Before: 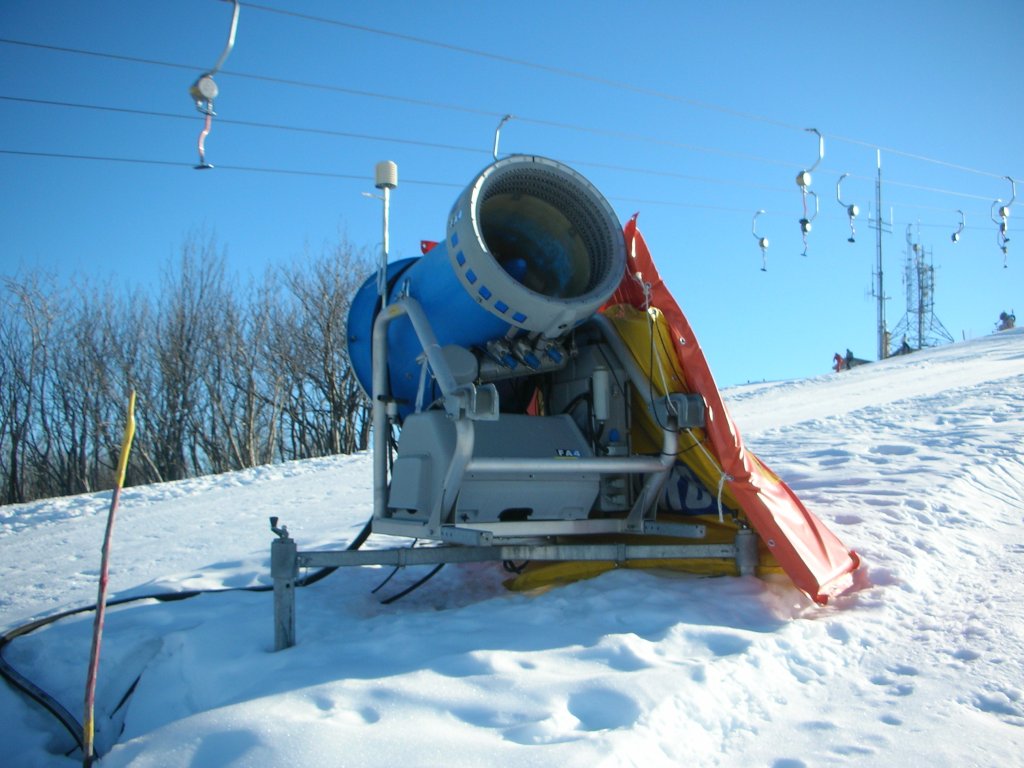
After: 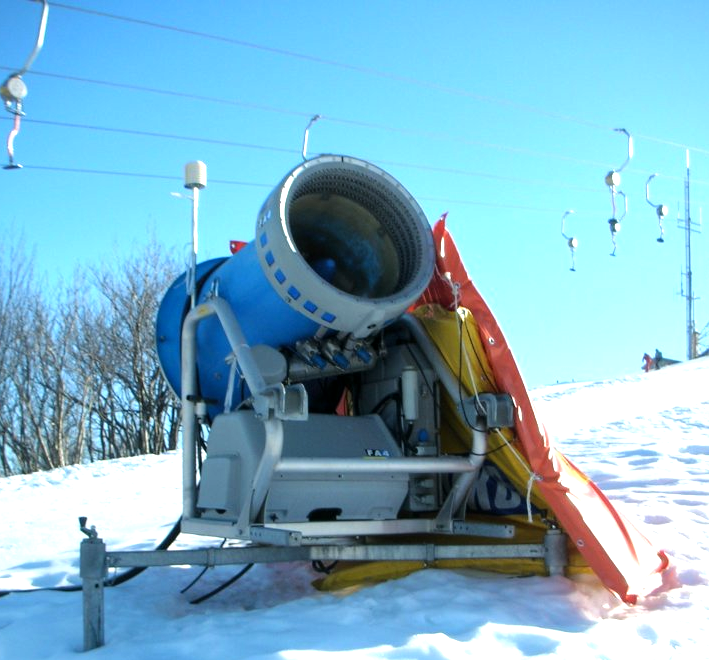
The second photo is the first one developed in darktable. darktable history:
tone equalizer: -8 EV -0.779 EV, -7 EV -0.716 EV, -6 EV -0.609 EV, -5 EV -0.402 EV, -3 EV 0.394 EV, -2 EV 0.6 EV, -1 EV 0.681 EV, +0 EV 0.77 EV, smoothing 1
local contrast: mode bilateral grid, contrast 21, coarseness 49, detail 119%, midtone range 0.2
crop: left 18.653%, right 12.042%, bottom 13.982%
